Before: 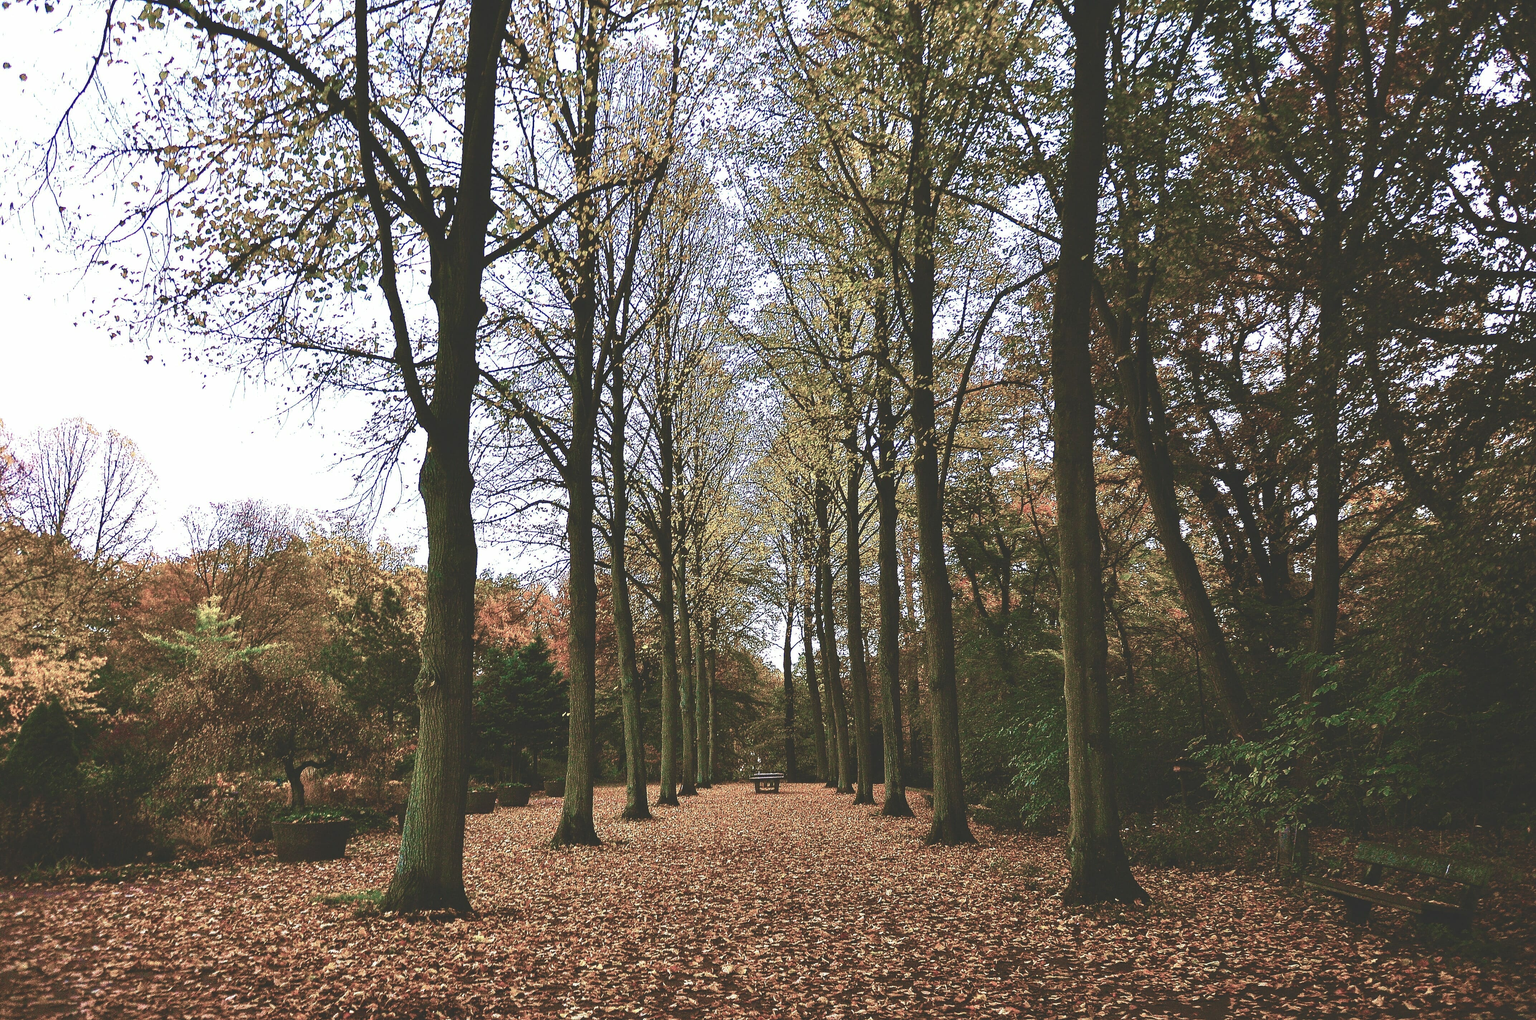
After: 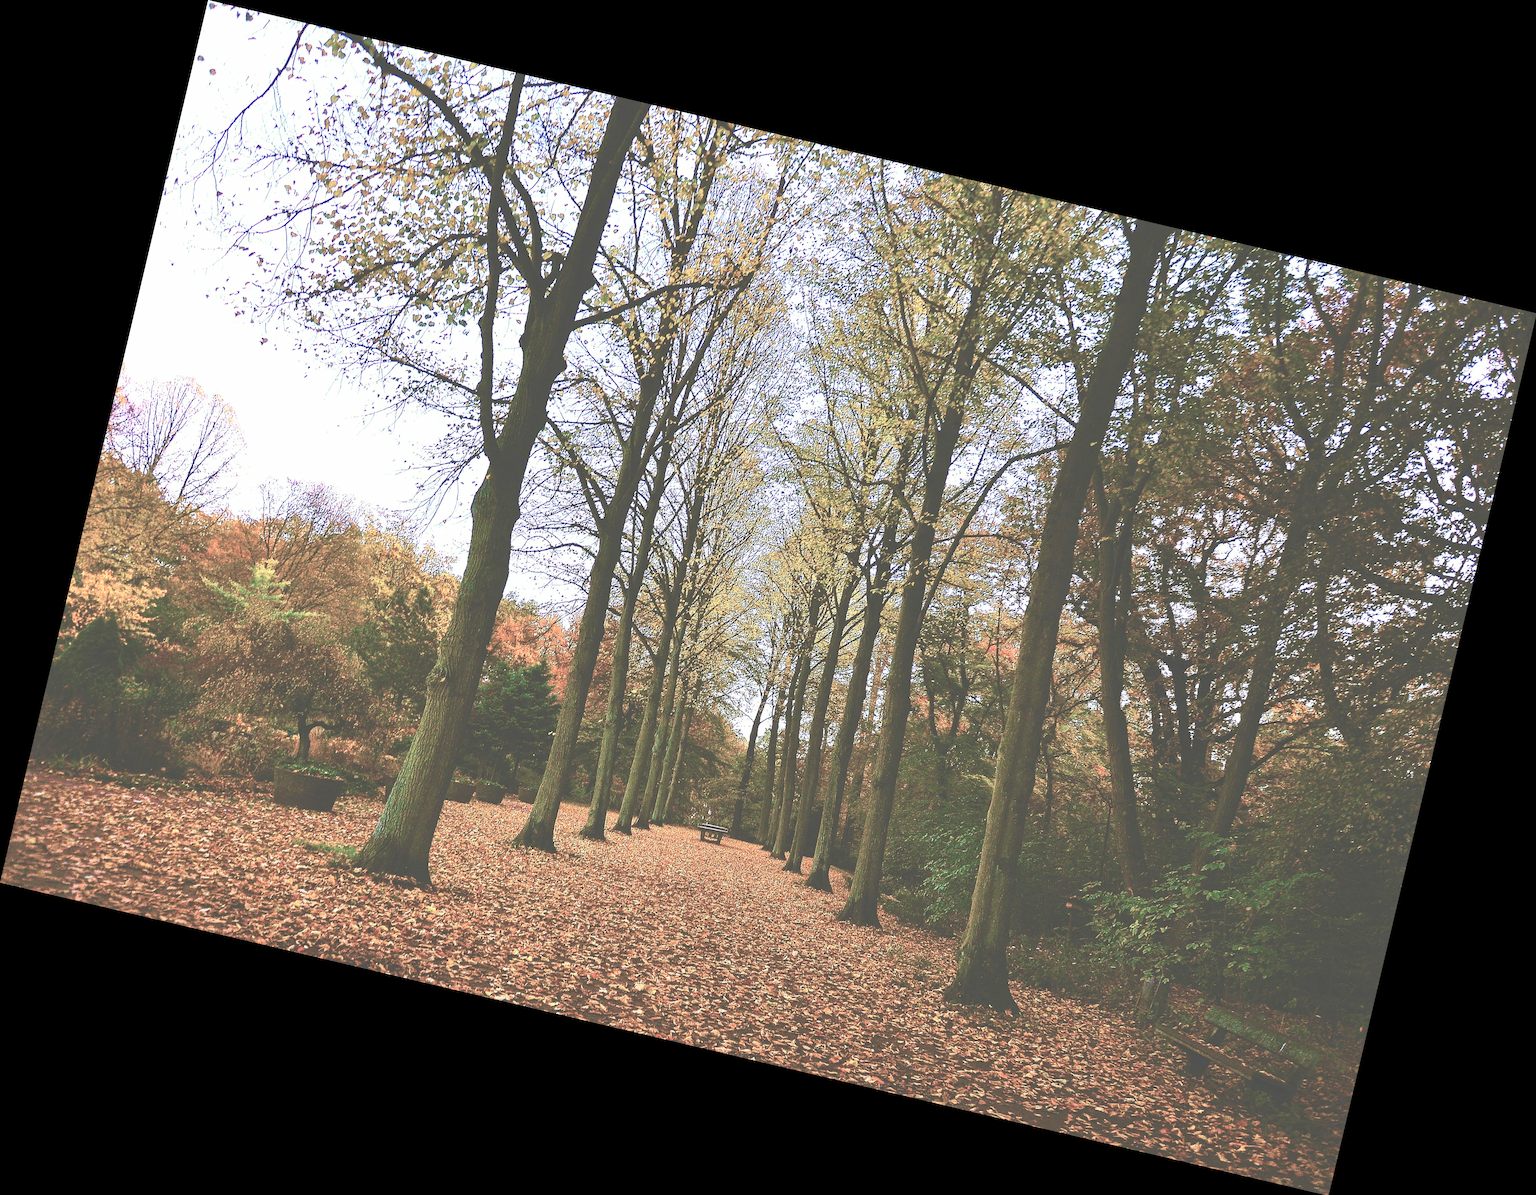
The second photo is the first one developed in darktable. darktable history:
contrast brightness saturation: contrast 0.1, brightness 0.3, saturation 0.14
rotate and perspective: rotation 13.27°, automatic cropping off
